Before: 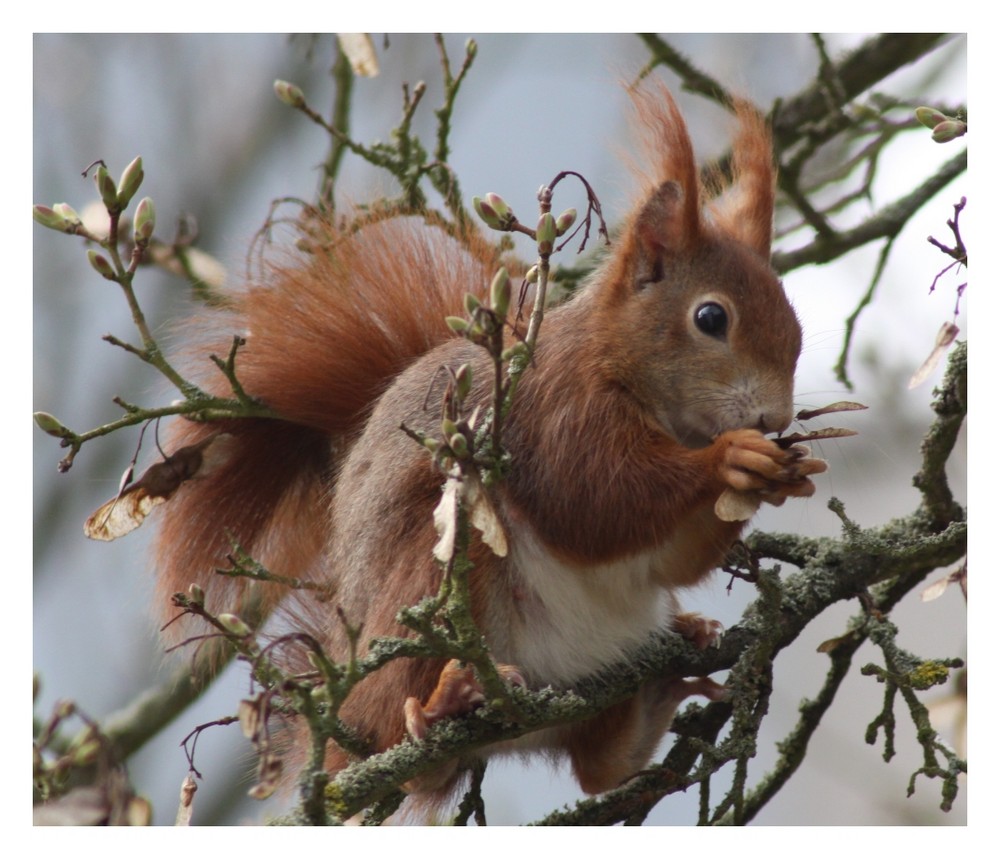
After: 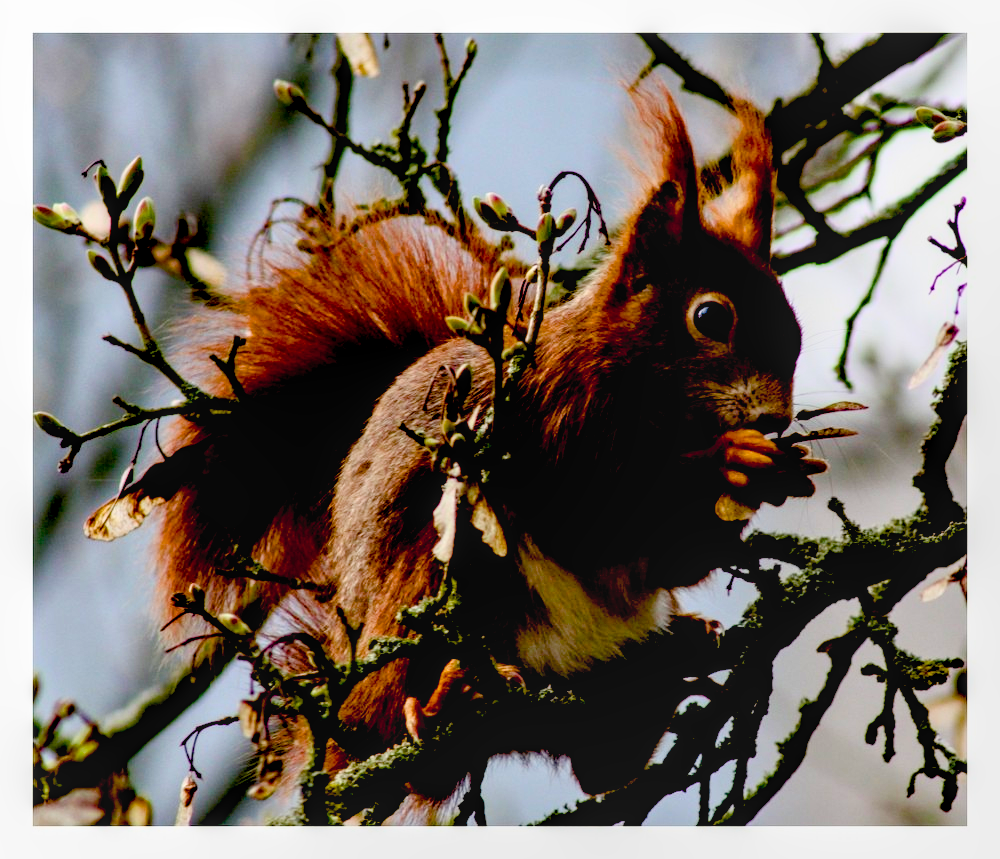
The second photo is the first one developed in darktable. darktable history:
color balance rgb: perceptual saturation grading › global saturation 20%, perceptual saturation grading › highlights -25.257%, perceptual saturation grading › shadows 49.876%
local contrast: on, module defaults
exposure: black level correction 0.098, exposure -0.086 EV, compensate highlight preservation false
contrast brightness saturation: contrast 0.201, brightness 0.155, saturation 0.229
